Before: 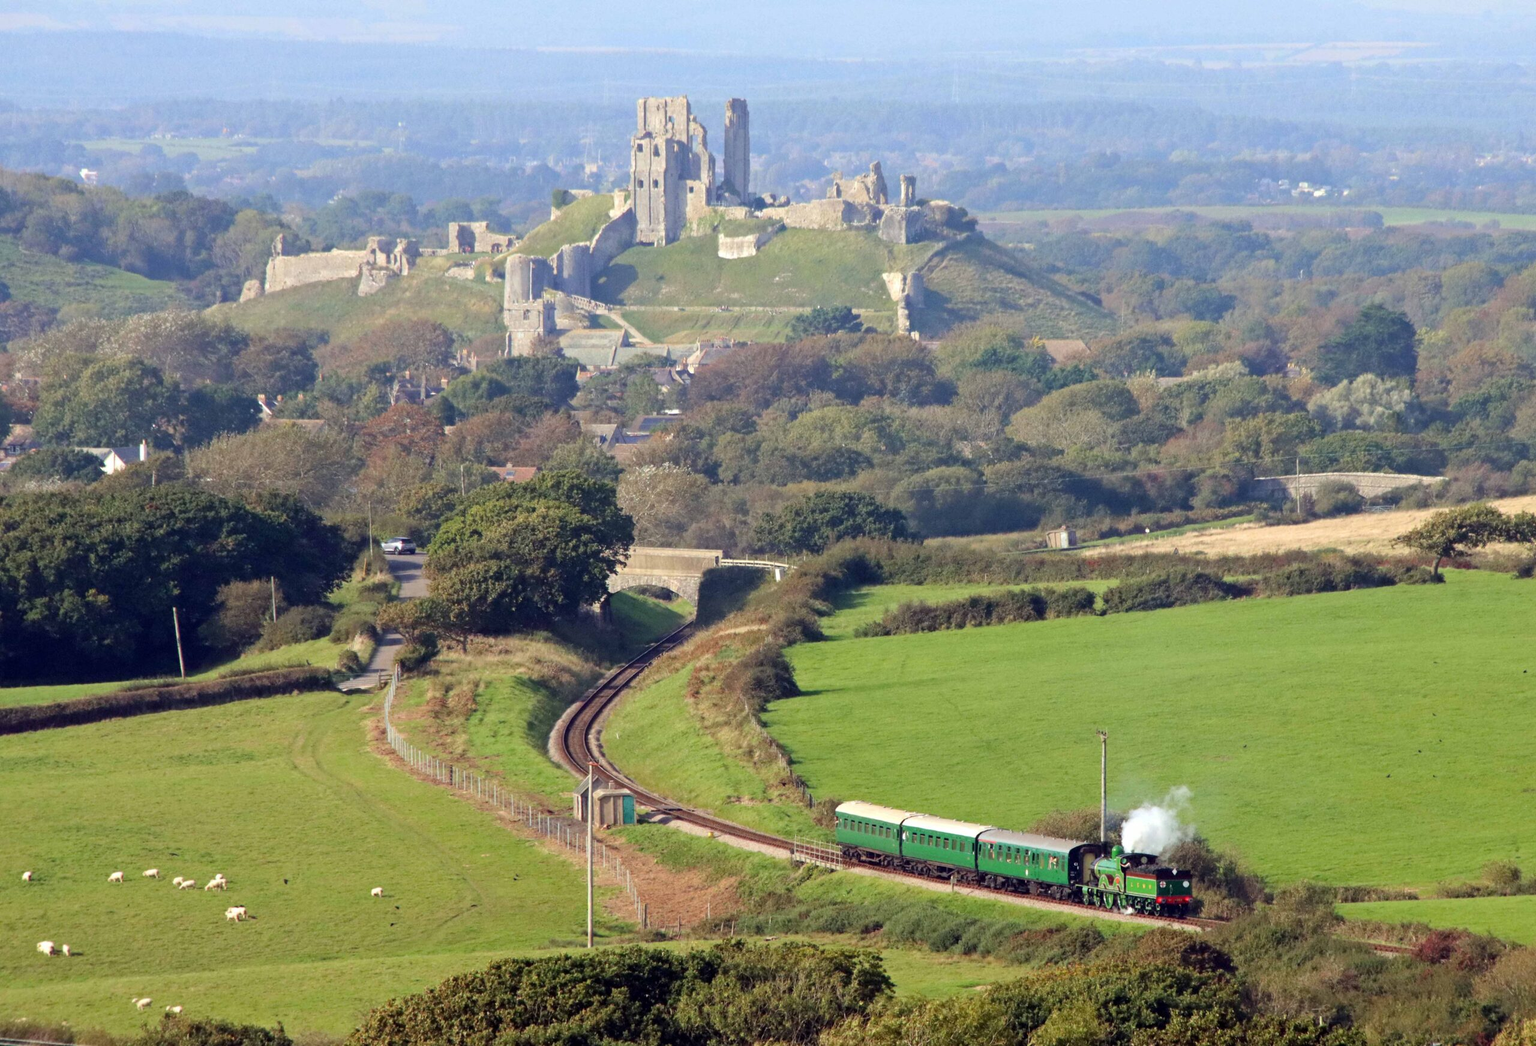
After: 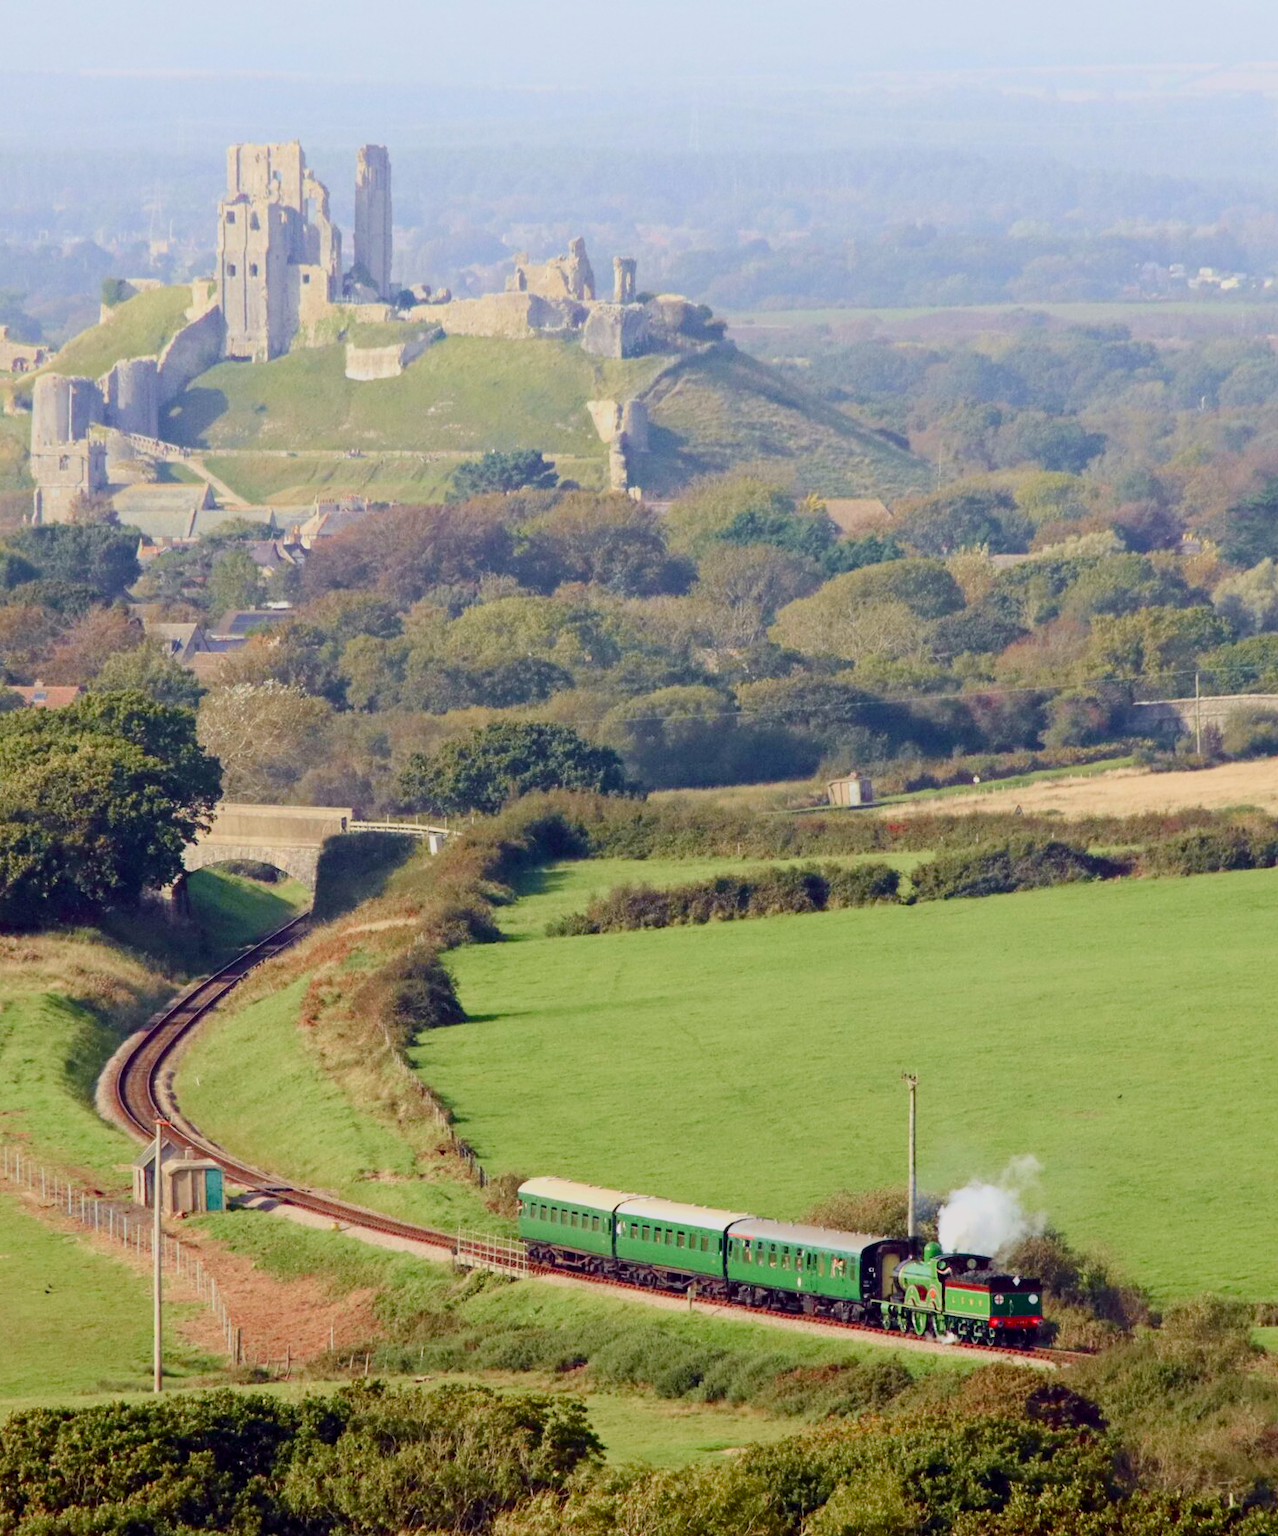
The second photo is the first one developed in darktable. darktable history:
crop: left 31.458%, top 0%, right 11.876%
tone curve: curves: ch0 [(0, 0) (0.091, 0.066) (0.184, 0.16) (0.491, 0.519) (0.748, 0.765) (1, 0.919)]; ch1 [(0, 0) (0.179, 0.173) (0.322, 0.32) (0.424, 0.424) (0.502, 0.504) (0.56, 0.575) (0.631, 0.675) (0.777, 0.806) (1, 1)]; ch2 [(0, 0) (0.434, 0.447) (0.497, 0.498) (0.539, 0.566) (0.676, 0.691) (1, 1)], color space Lab, independent channels, preserve colors none
shadows and highlights: shadows -23.08, highlights 46.15, soften with gaussian
color balance rgb: shadows lift › chroma 1%, shadows lift › hue 113°, highlights gain › chroma 0.2%, highlights gain › hue 333°, perceptual saturation grading › global saturation 20%, perceptual saturation grading › highlights -50%, perceptual saturation grading › shadows 25%, contrast -10%
